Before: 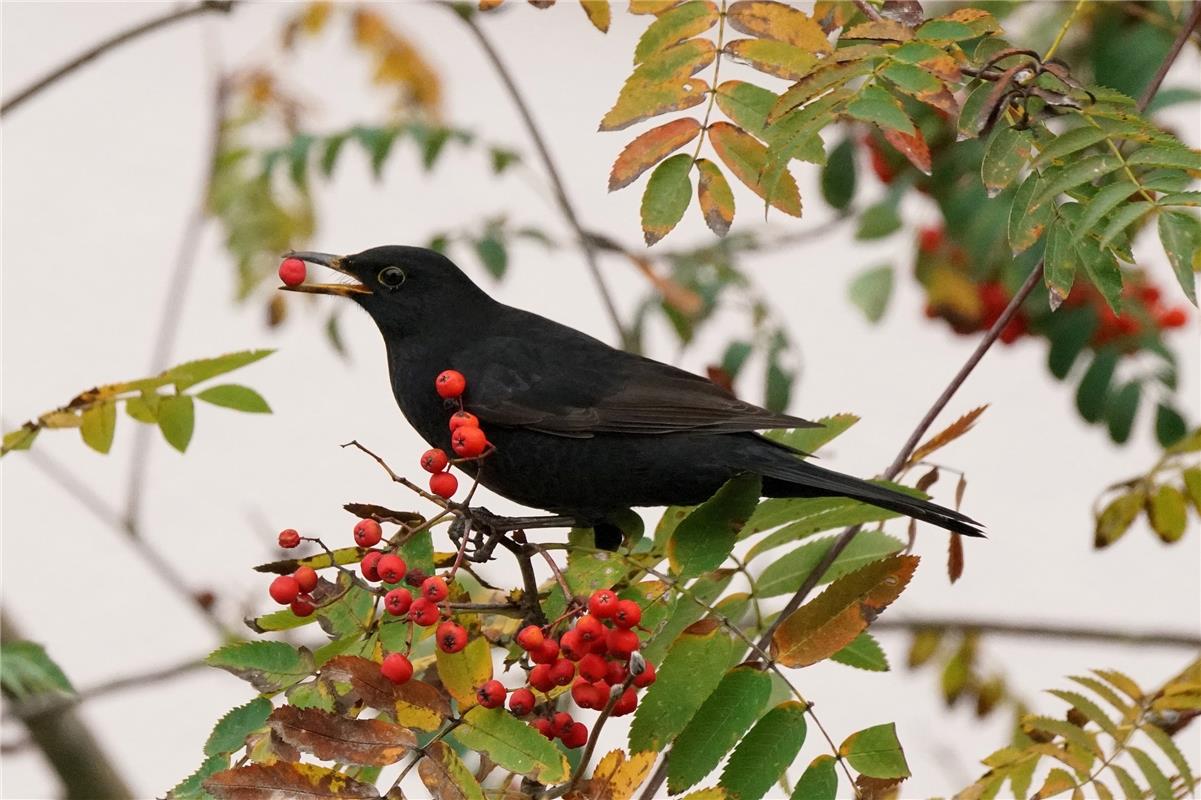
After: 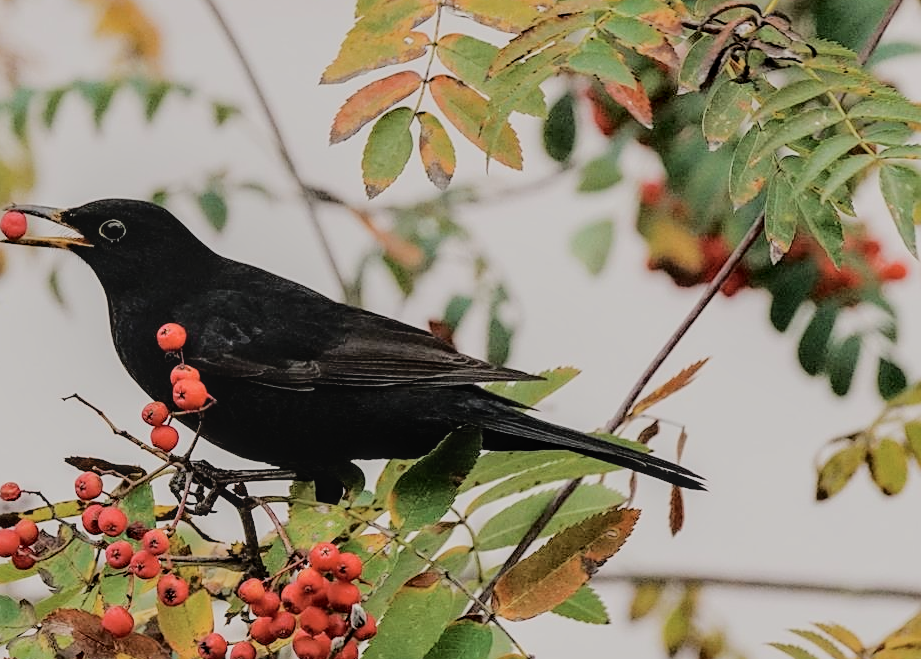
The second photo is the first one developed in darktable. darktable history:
crop: left 23.237%, top 5.895%, bottom 11.727%
contrast brightness saturation: contrast -0.097, saturation -0.09
tone curve: curves: ch0 [(0, 0) (0.003, 0.021) (0.011, 0.021) (0.025, 0.021) (0.044, 0.033) (0.069, 0.053) (0.1, 0.08) (0.136, 0.114) (0.177, 0.171) (0.224, 0.246) (0.277, 0.332) (0.335, 0.424) (0.399, 0.496) (0.468, 0.561) (0.543, 0.627) (0.623, 0.685) (0.709, 0.741) (0.801, 0.813) (0.898, 0.902) (1, 1)], color space Lab, independent channels, preserve colors none
sharpen: on, module defaults
filmic rgb: black relative exposure -6.96 EV, white relative exposure 5.61 EV, hardness 2.86
local contrast: detail 130%
